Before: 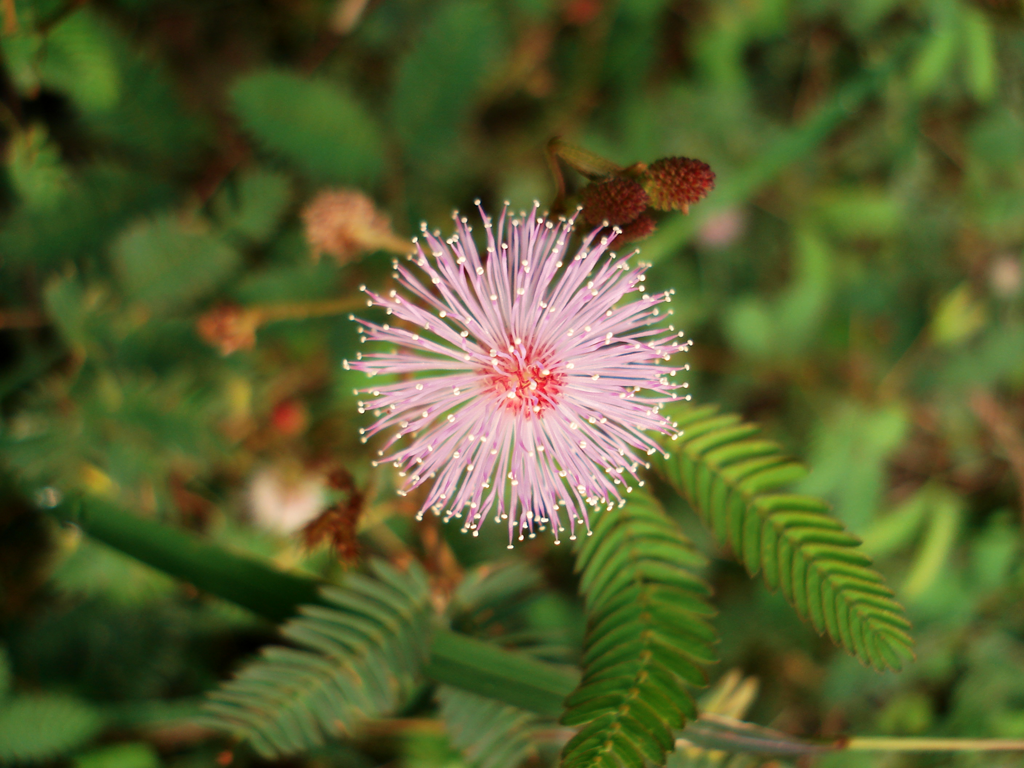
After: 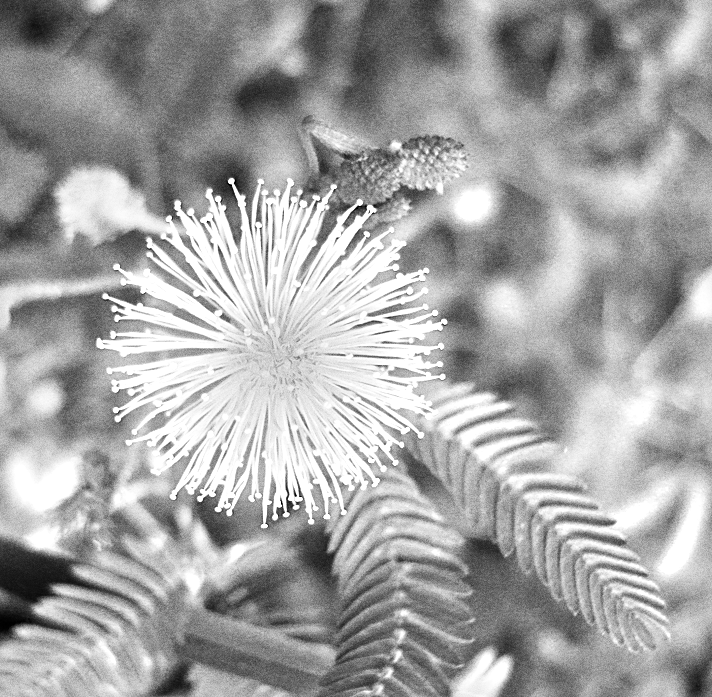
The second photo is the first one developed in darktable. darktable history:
sharpen: on, module defaults
white balance: red 4.26, blue 1.802
crop and rotate: left 24.034%, top 2.838%, right 6.406%, bottom 6.299%
monochrome: a -6.99, b 35.61, size 1.4
exposure: exposure -0.157 EV, compensate highlight preservation false
grain: coarseness 0.09 ISO, strength 40%
